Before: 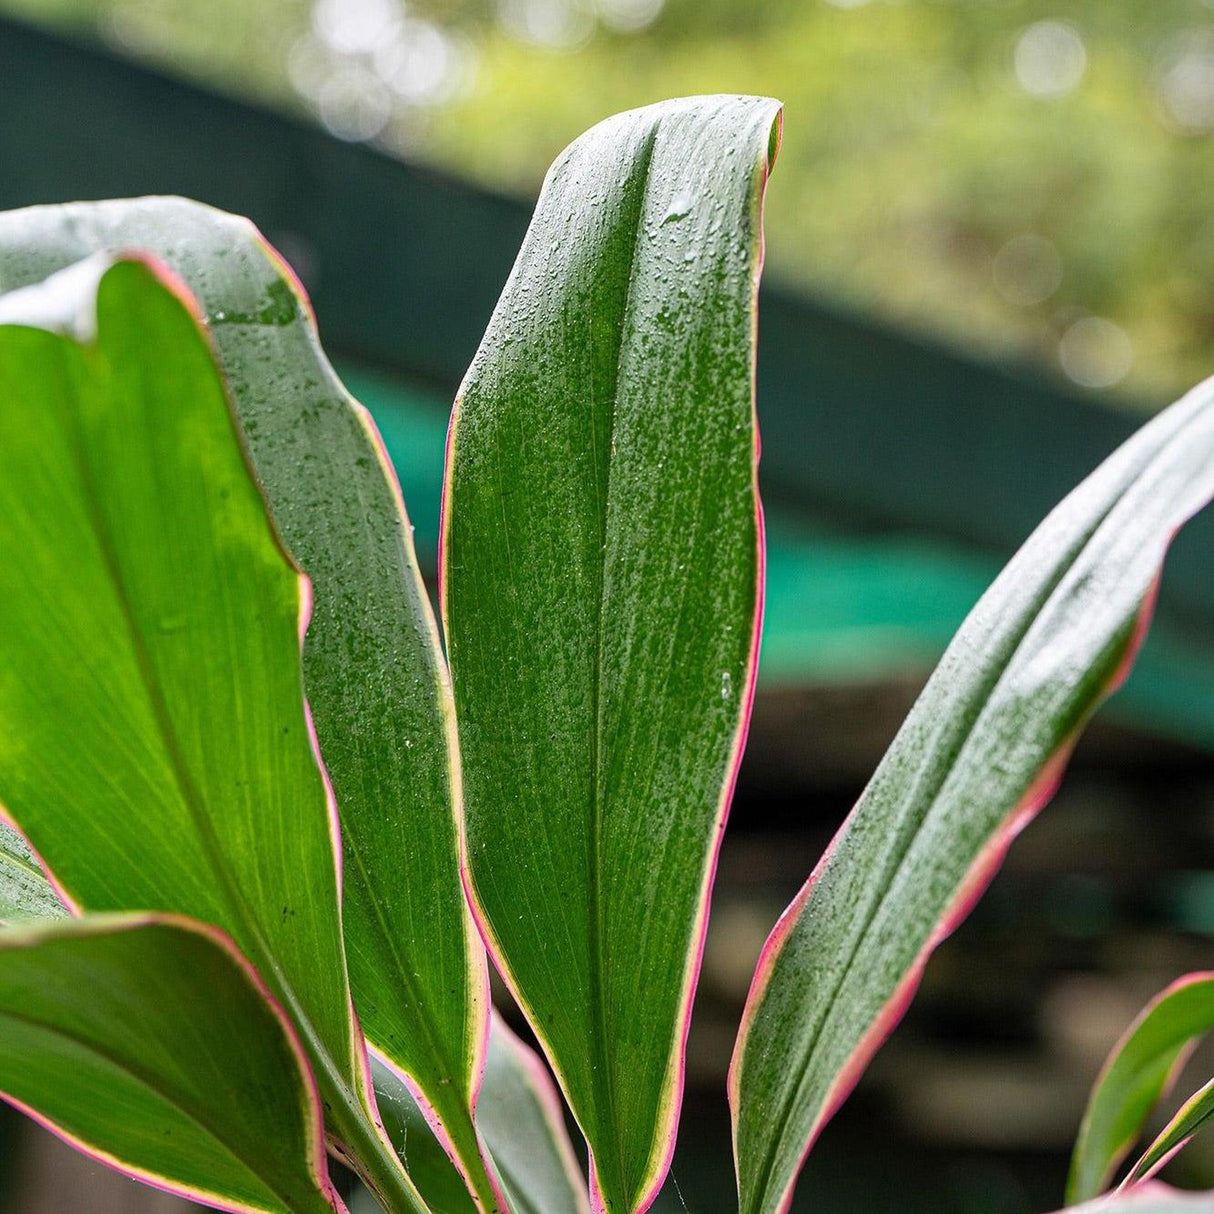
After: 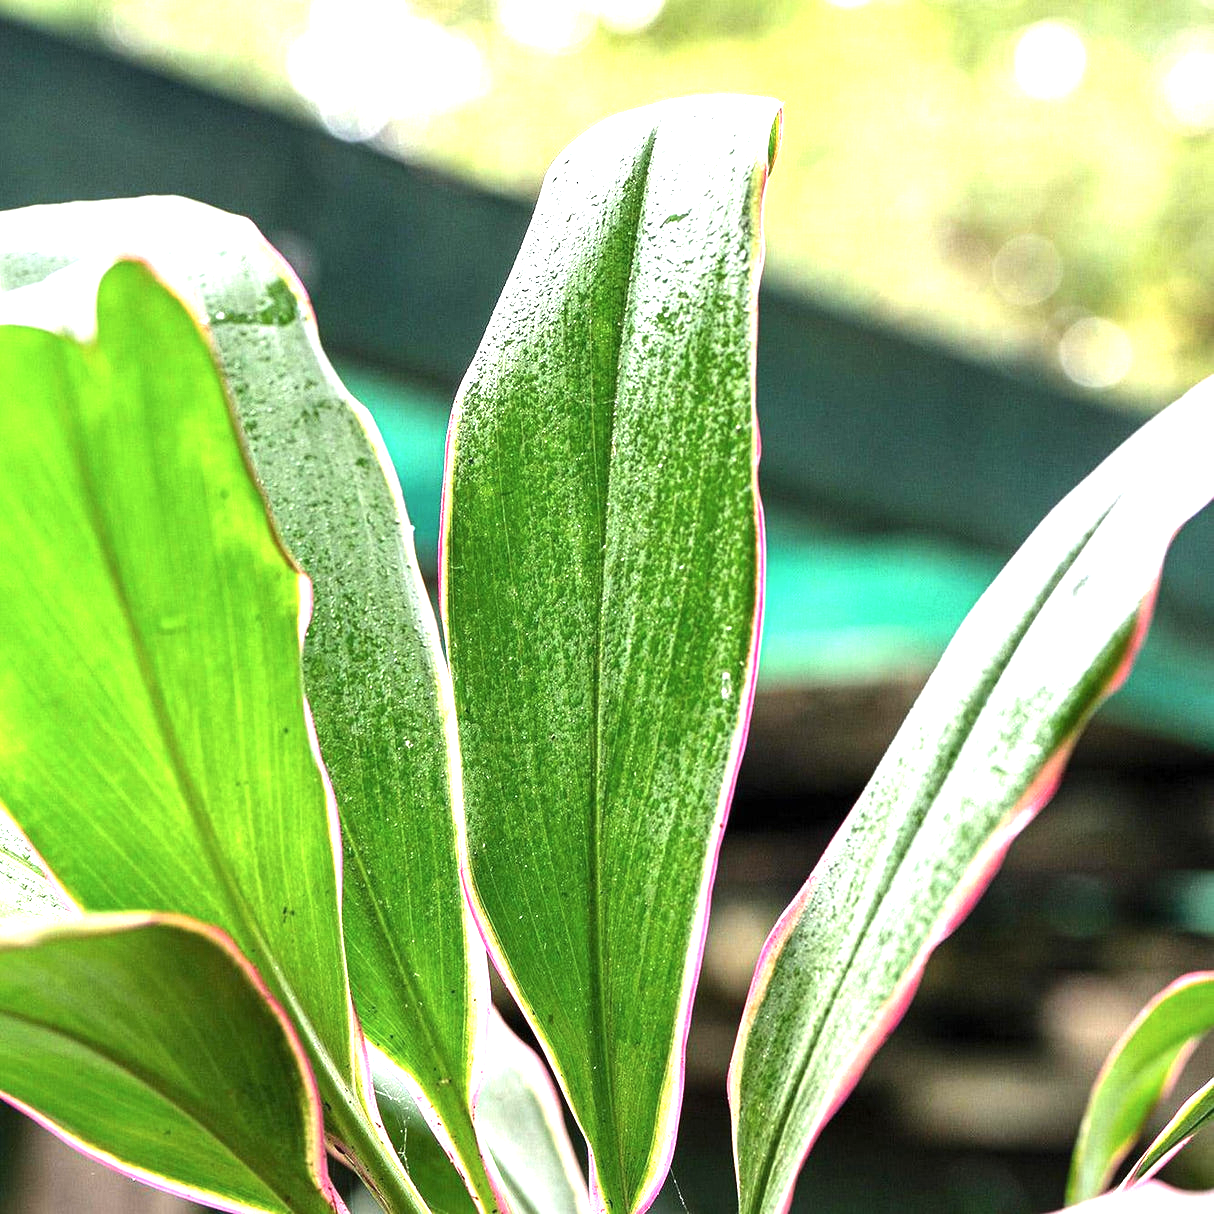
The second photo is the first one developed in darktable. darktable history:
exposure: exposure 0.991 EV, compensate exposure bias true, compensate highlight preservation false
tone equalizer: -8 EV -0.384 EV, -7 EV -0.367 EV, -6 EV -0.358 EV, -5 EV -0.239 EV, -3 EV 0.195 EV, -2 EV 0.323 EV, -1 EV 0.403 EV, +0 EV 0.412 EV, edges refinement/feathering 500, mask exposure compensation -1.57 EV, preserve details no
shadows and highlights: radius 111.09, shadows 51.51, white point adjustment 9.06, highlights -2.32, soften with gaussian
